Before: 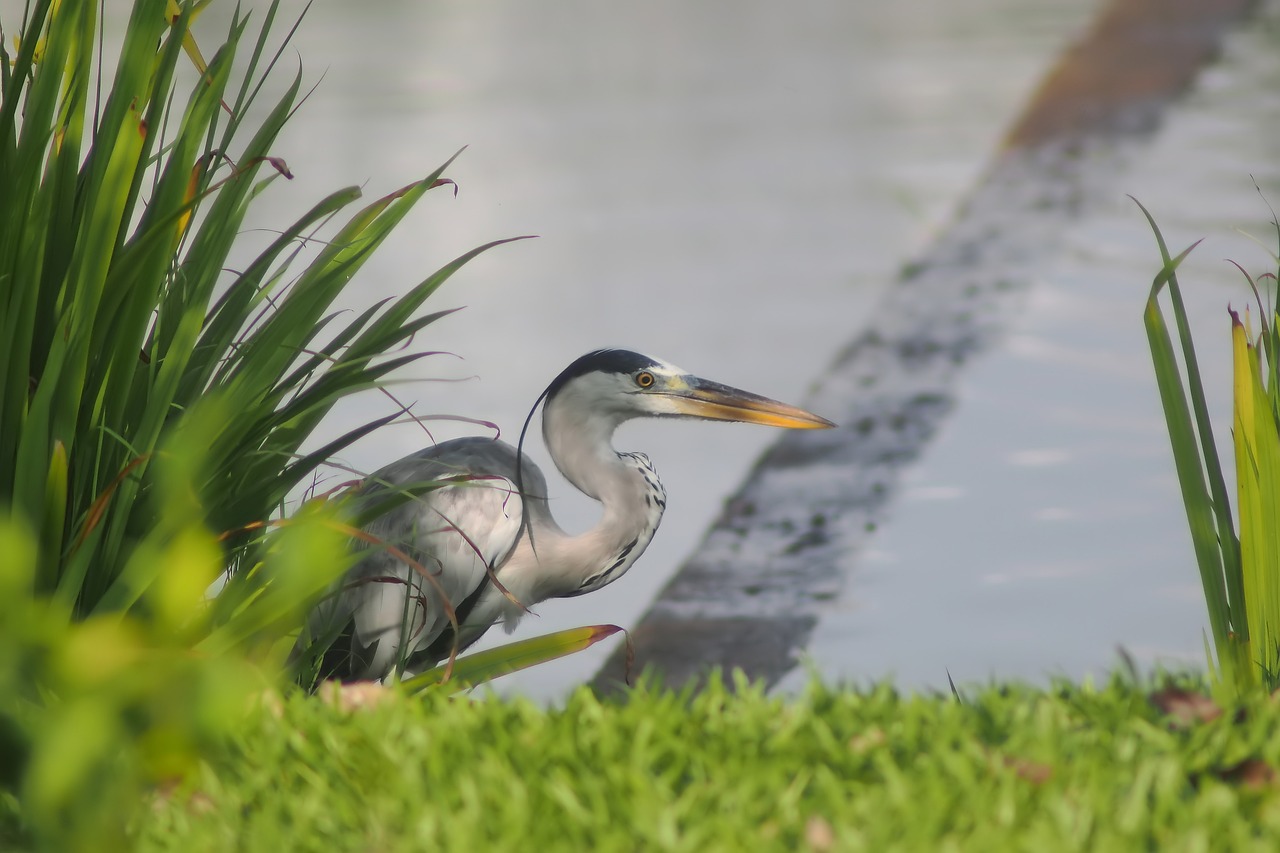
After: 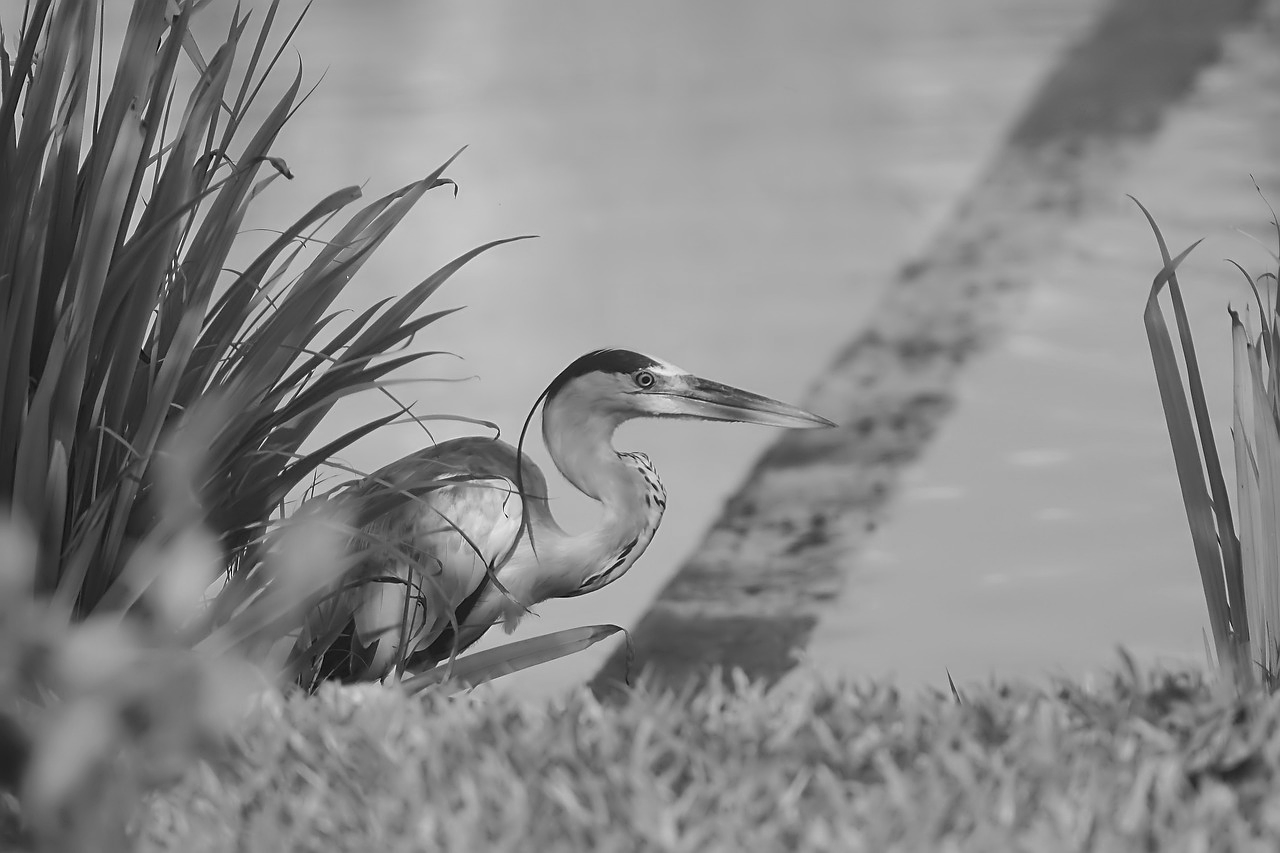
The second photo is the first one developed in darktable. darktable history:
sharpen: on, module defaults
monochrome: a 32, b 64, size 2.3
